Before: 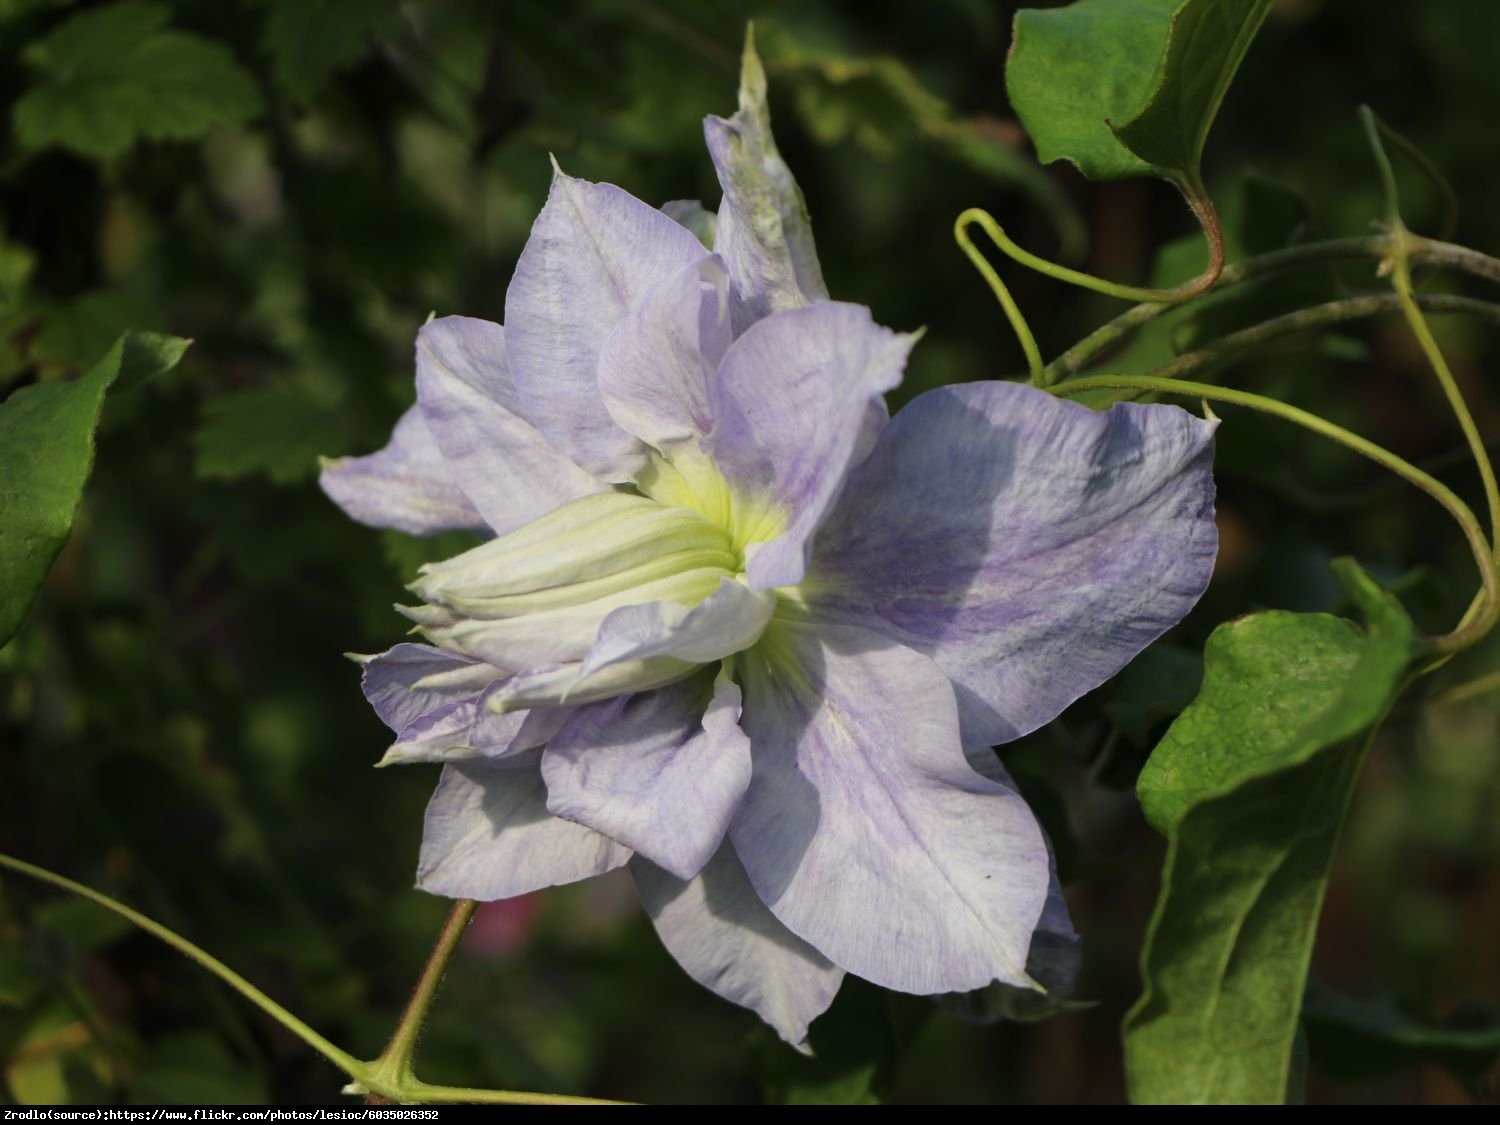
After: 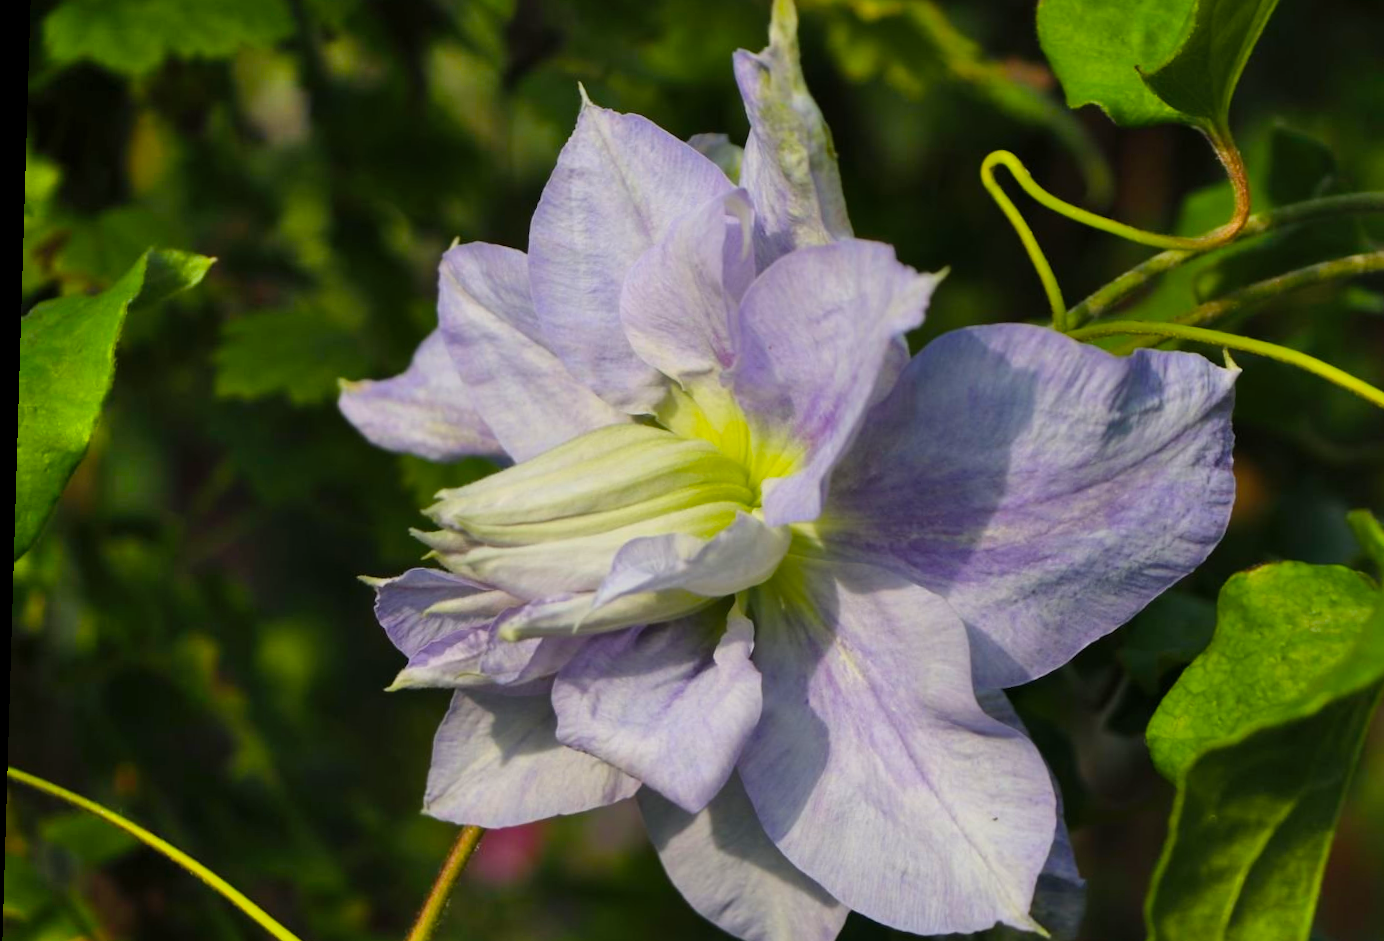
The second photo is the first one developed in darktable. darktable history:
white balance: red 1, blue 1
crop: top 7.49%, right 9.717%, bottom 11.943%
shadows and highlights: shadows 49, highlights -41, soften with gaussian
rotate and perspective: rotation 1.72°, automatic cropping off
color balance rgb: linear chroma grading › global chroma 15%, perceptual saturation grading › global saturation 30%
